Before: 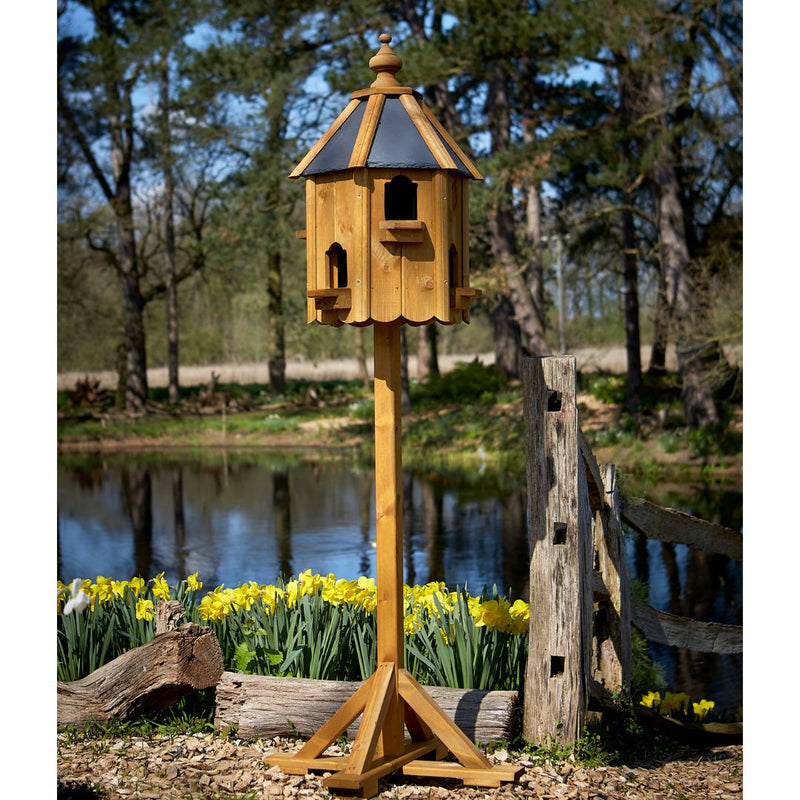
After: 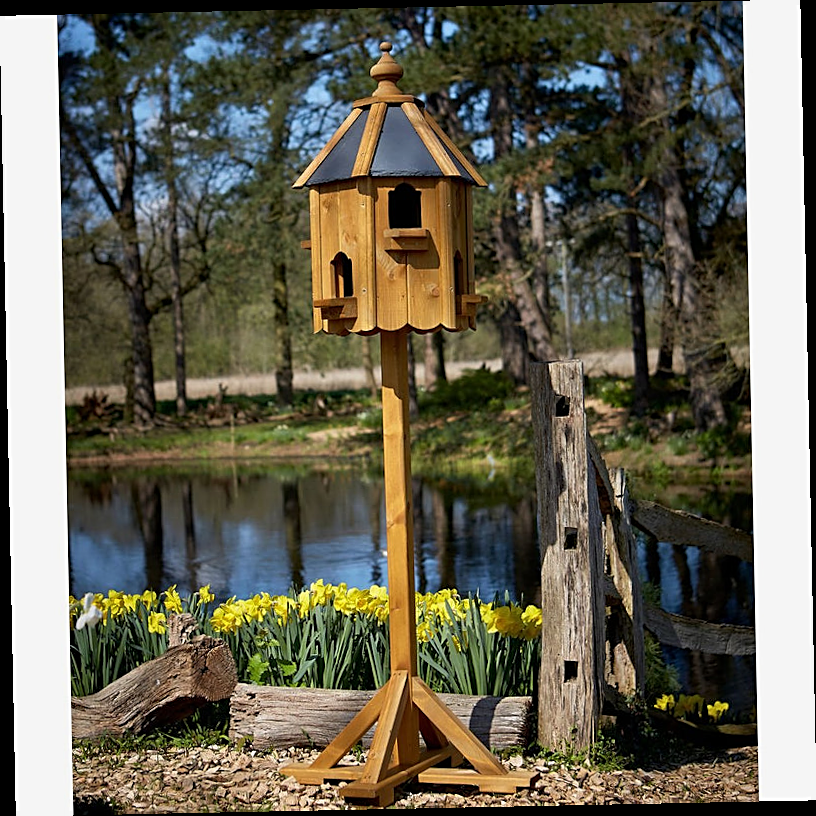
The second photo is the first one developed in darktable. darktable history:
sharpen: on, module defaults
exposure: exposure -0.116 EV, compensate exposure bias true, compensate highlight preservation false
rotate and perspective: rotation -1.17°, automatic cropping off
